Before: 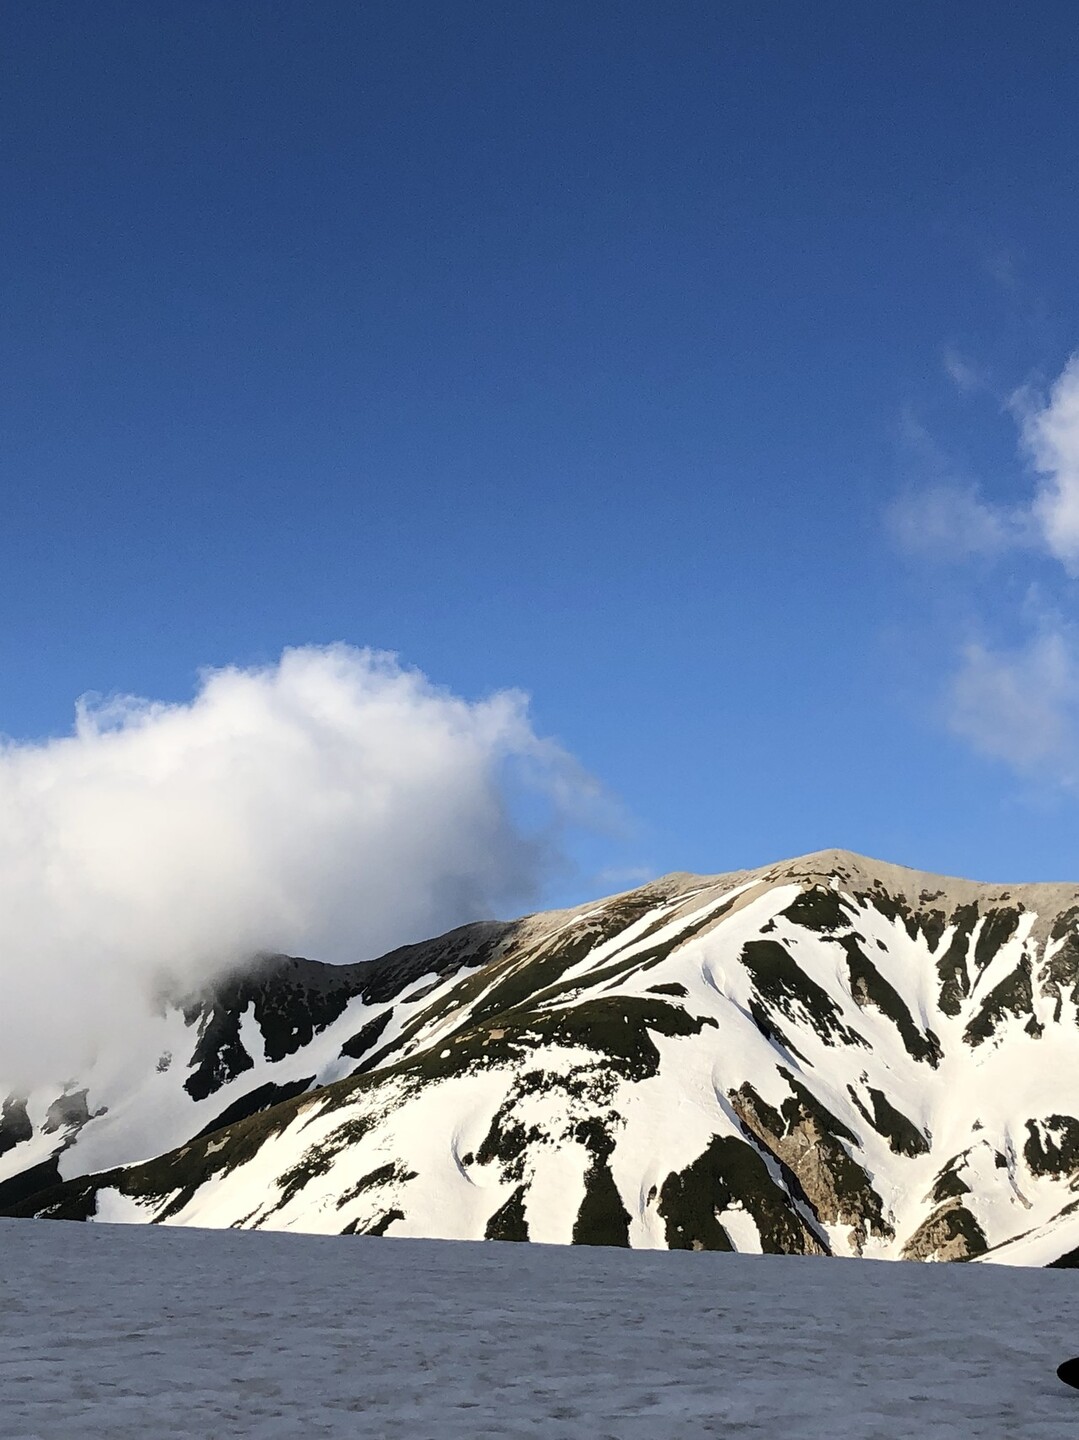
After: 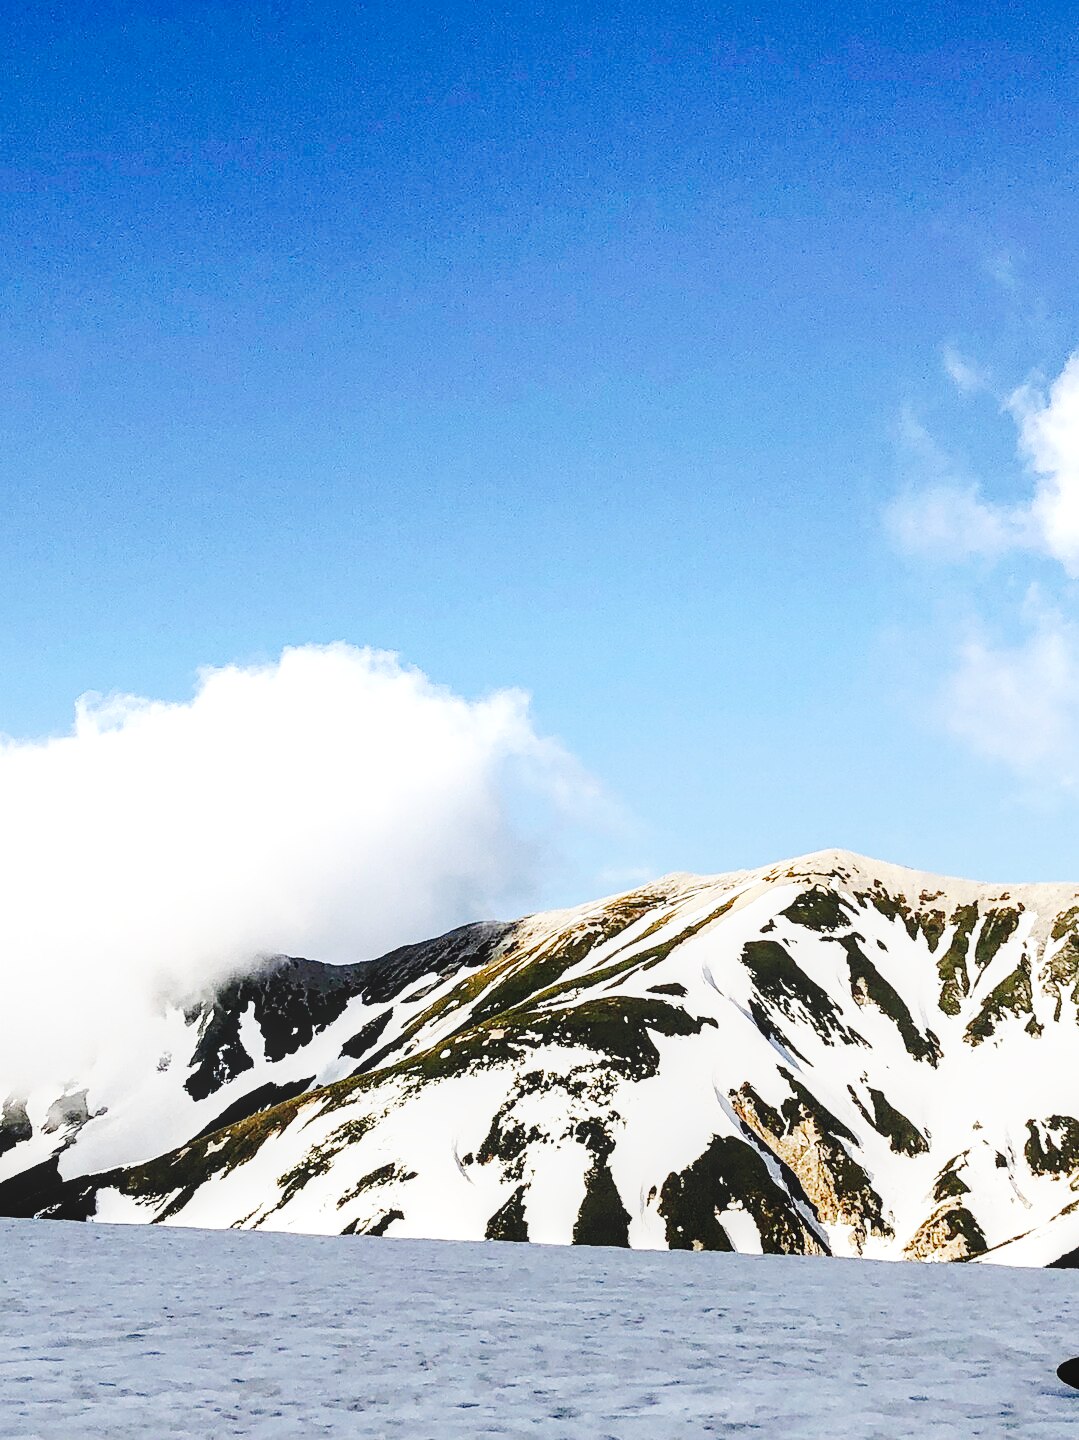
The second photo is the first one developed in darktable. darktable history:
base curve: curves: ch0 [(0, 0) (0.007, 0.004) (0.027, 0.03) (0.046, 0.07) (0.207, 0.54) (0.442, 0.872) (0.673, 0.972) (1, 1)], preserve colors none
tone curve: curves: ch0 [(0, 0) (0.003, 0.036) (0.011, 0.039) (0.025, 0.039) (0.044, 0.043) (0.069, 0.05) (0.1, 0.072) (0.136, 0.102) (0.177, 0.144) (0.224, 0.204) (0.277, 0.288) (0.335, 0.384) (0.399, 0.477) (0.468, 0.575) (0.543, 0.652) (0.623, 0.724) (0.709, 0.785) (0.801, 0.851) (0.898, 0.915) (1, 1)], preserve colors none
local contrast: on, module defaults
sharpen: amount 0.2
